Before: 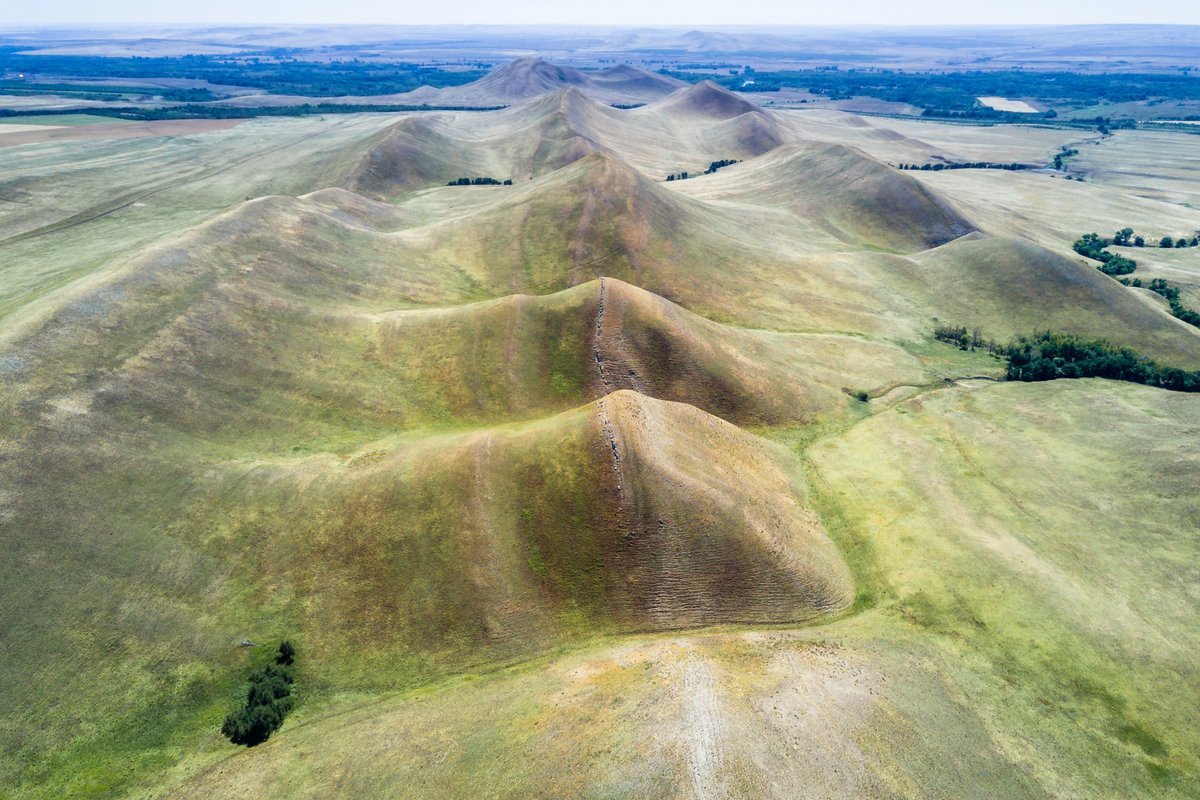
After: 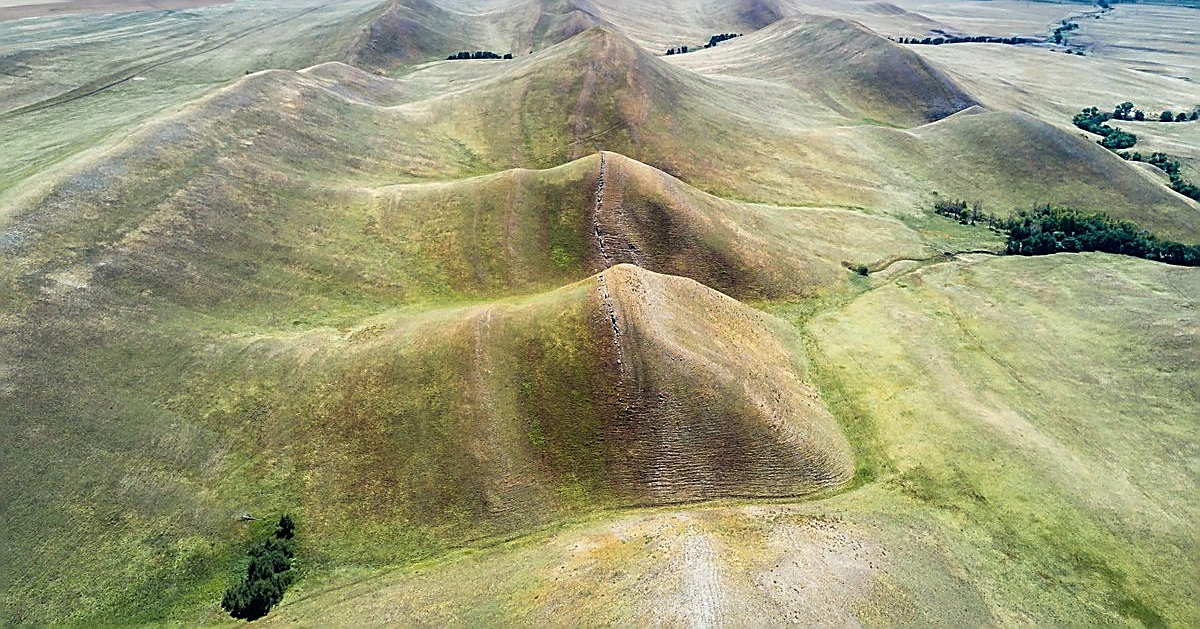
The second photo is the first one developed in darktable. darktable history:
sharpen: radius 1.717, amount 1.297
crop and rotate: top 15.805%, bottom 5.48%
